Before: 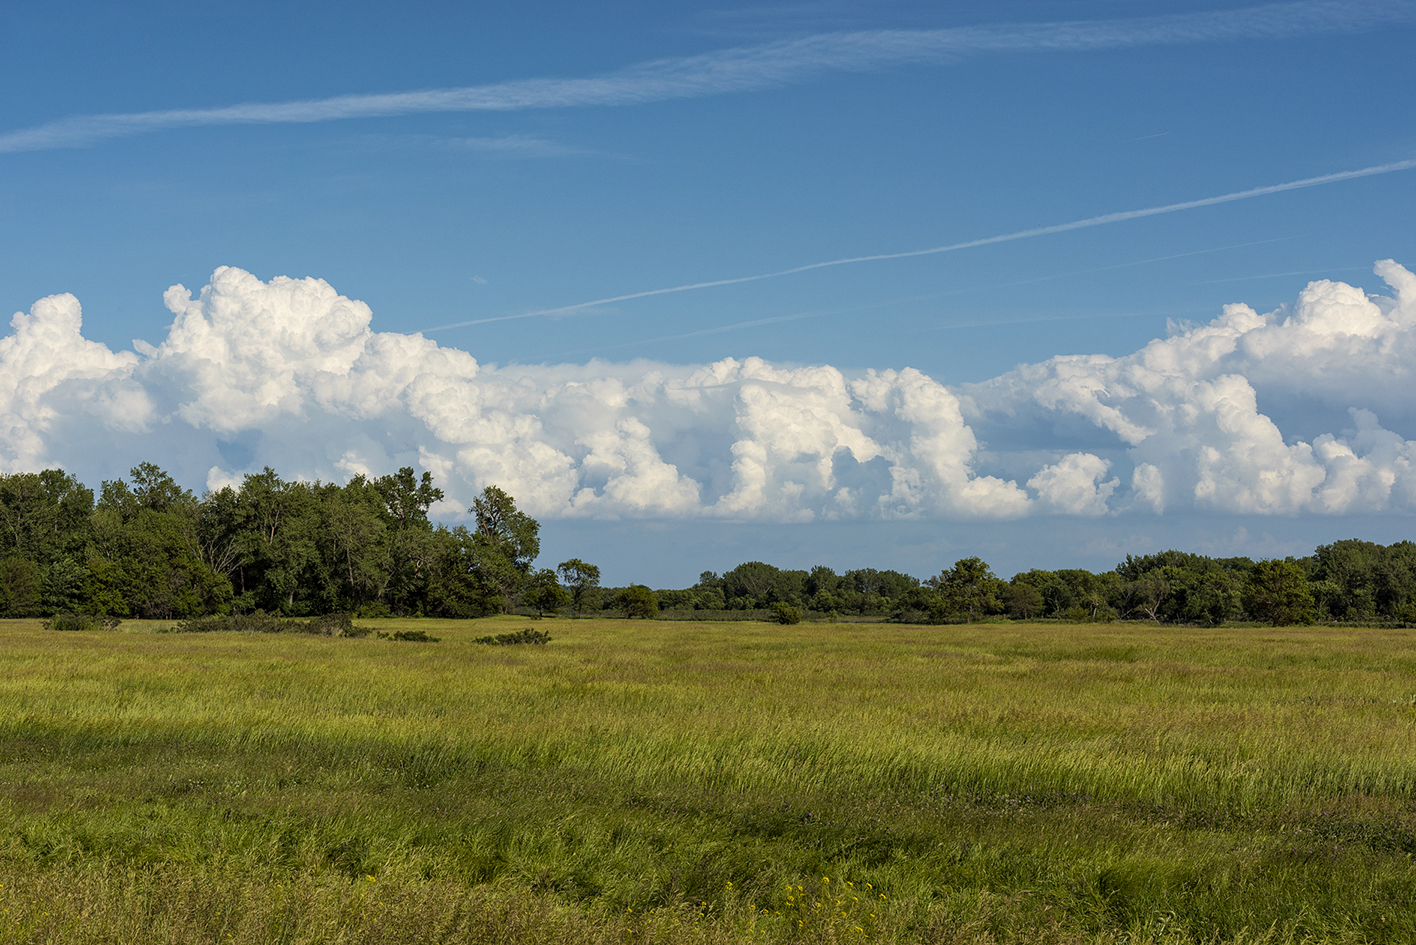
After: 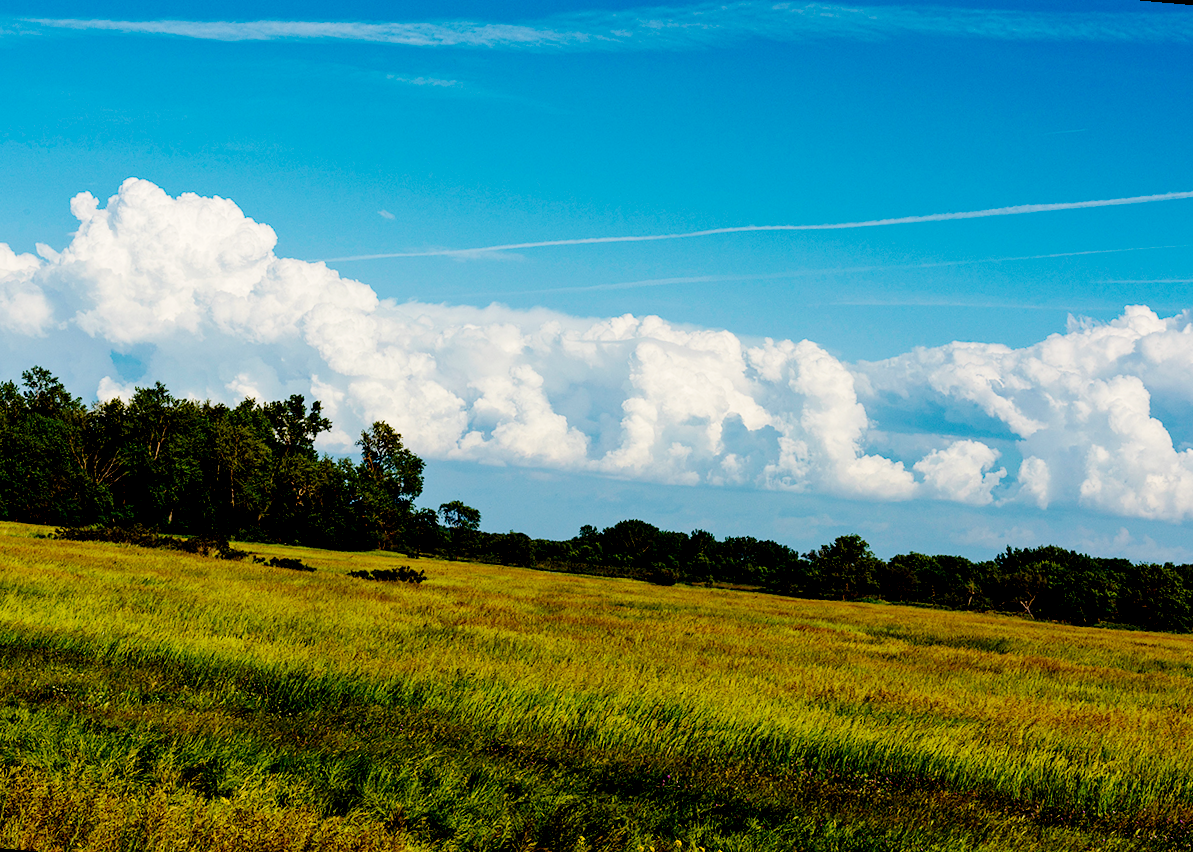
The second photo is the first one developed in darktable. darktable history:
crop and rotate: left 10.071%, top 10.071%, right 10.02%, bottom 10.02%
exposure: black level correction 0.047, exposure 0.013 EV, compensate highlight preservation false
base curve: curves: ch0 [(0, 0) (0.036, 0.025) (0.121, 0.166) (0.206, 0.329) (0.605, 0.79) (1, 1)], preserve colors none
rotate and perspective: rotation 5.12°, automatic cropping off
